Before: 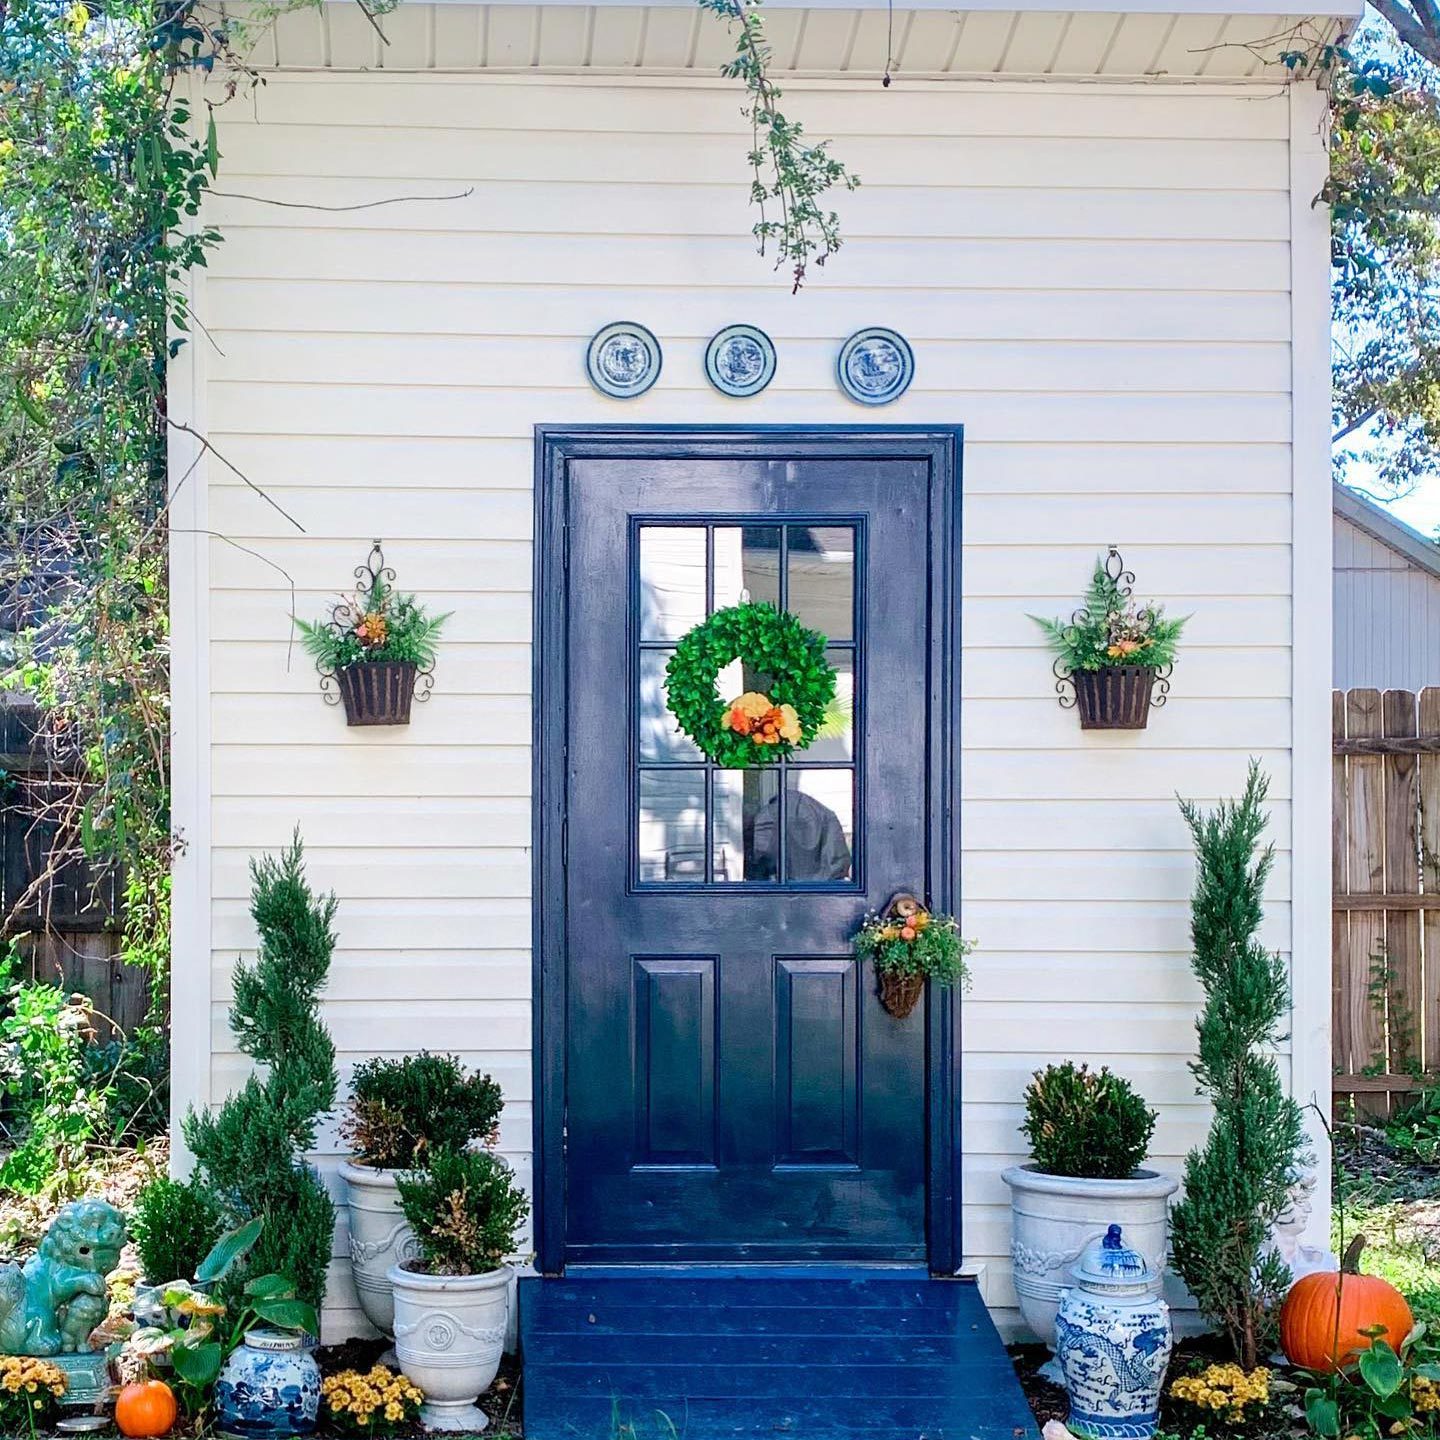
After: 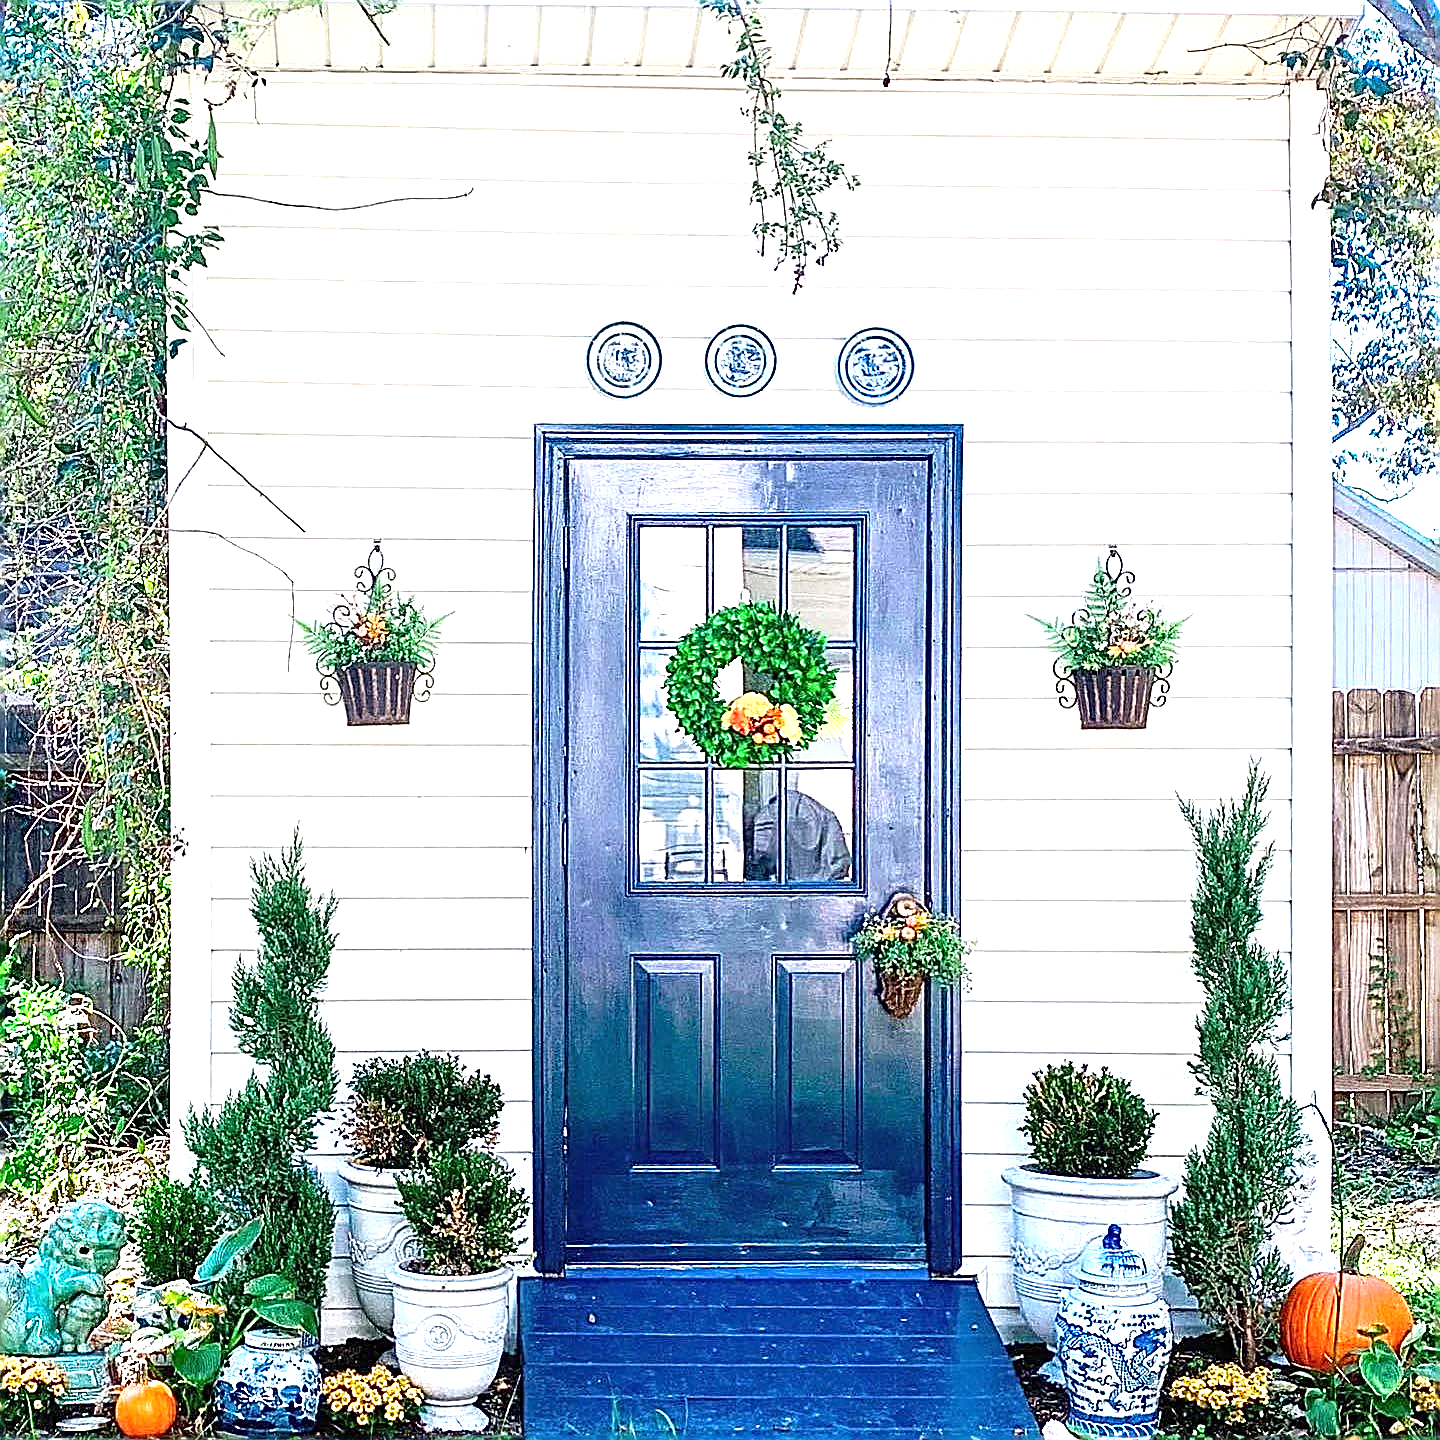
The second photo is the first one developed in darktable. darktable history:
sharpen: amount 2
exposure: black level correction 0, exposure 1.2 EV, compensate exposure bias true, compensate highlight preservation false
local contrast: mode bilateral grid, contrast 100, coarseness 100, detail 91%, midtone range 0.2
